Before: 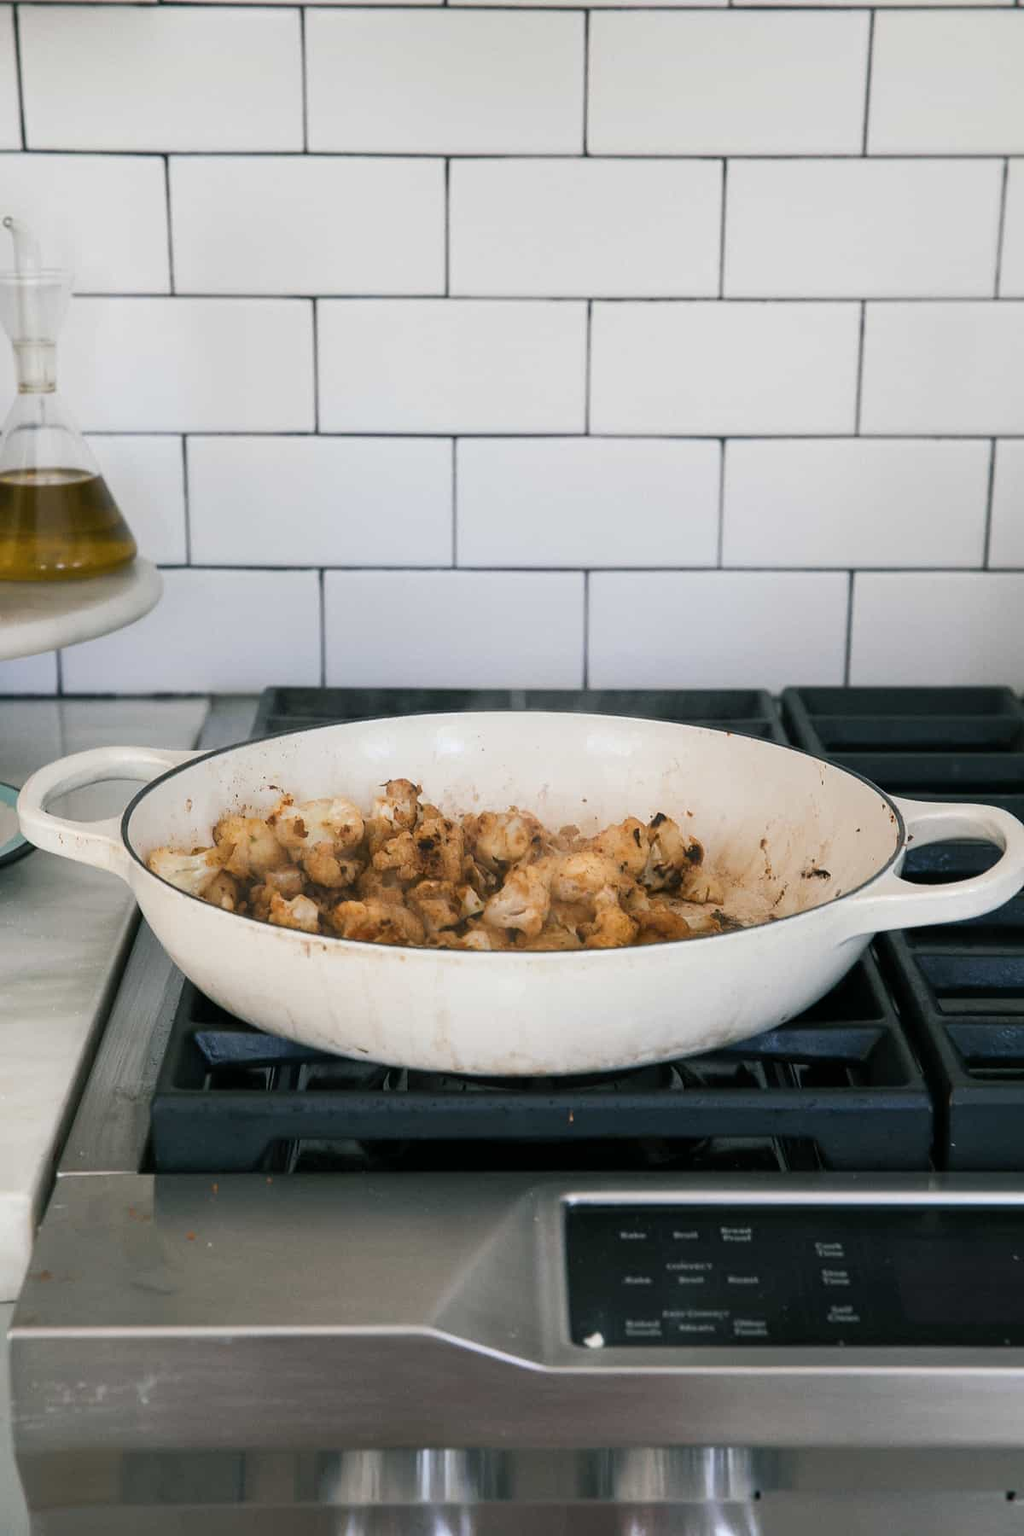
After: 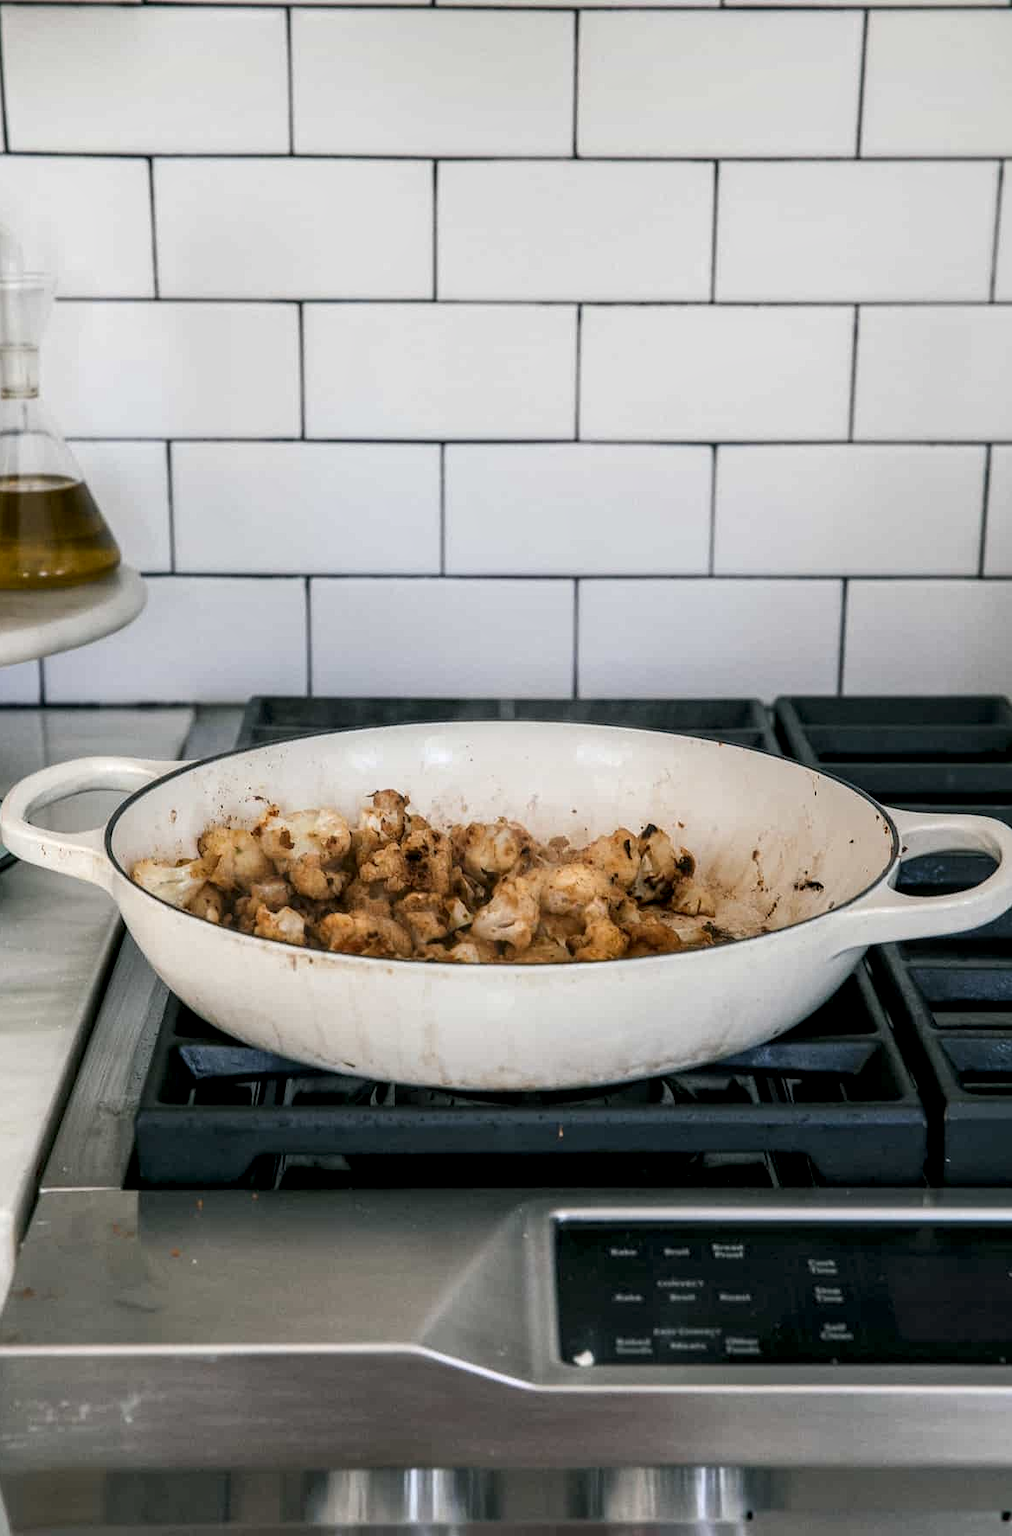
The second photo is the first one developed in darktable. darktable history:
crop and rotate: left 1.774%, right 0.633%, bottom 1.28%
local contrast: highlights 20%, detail 150%
